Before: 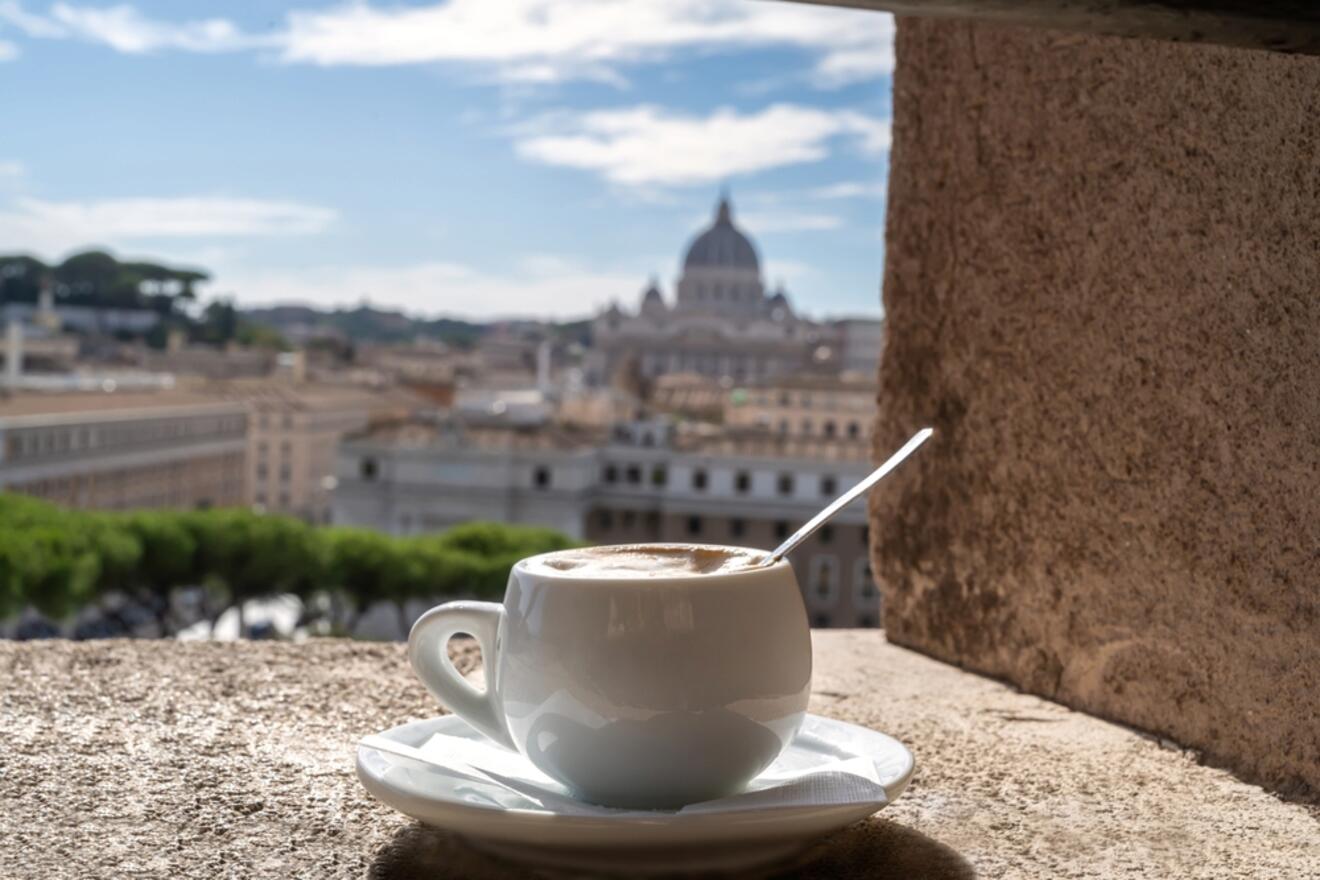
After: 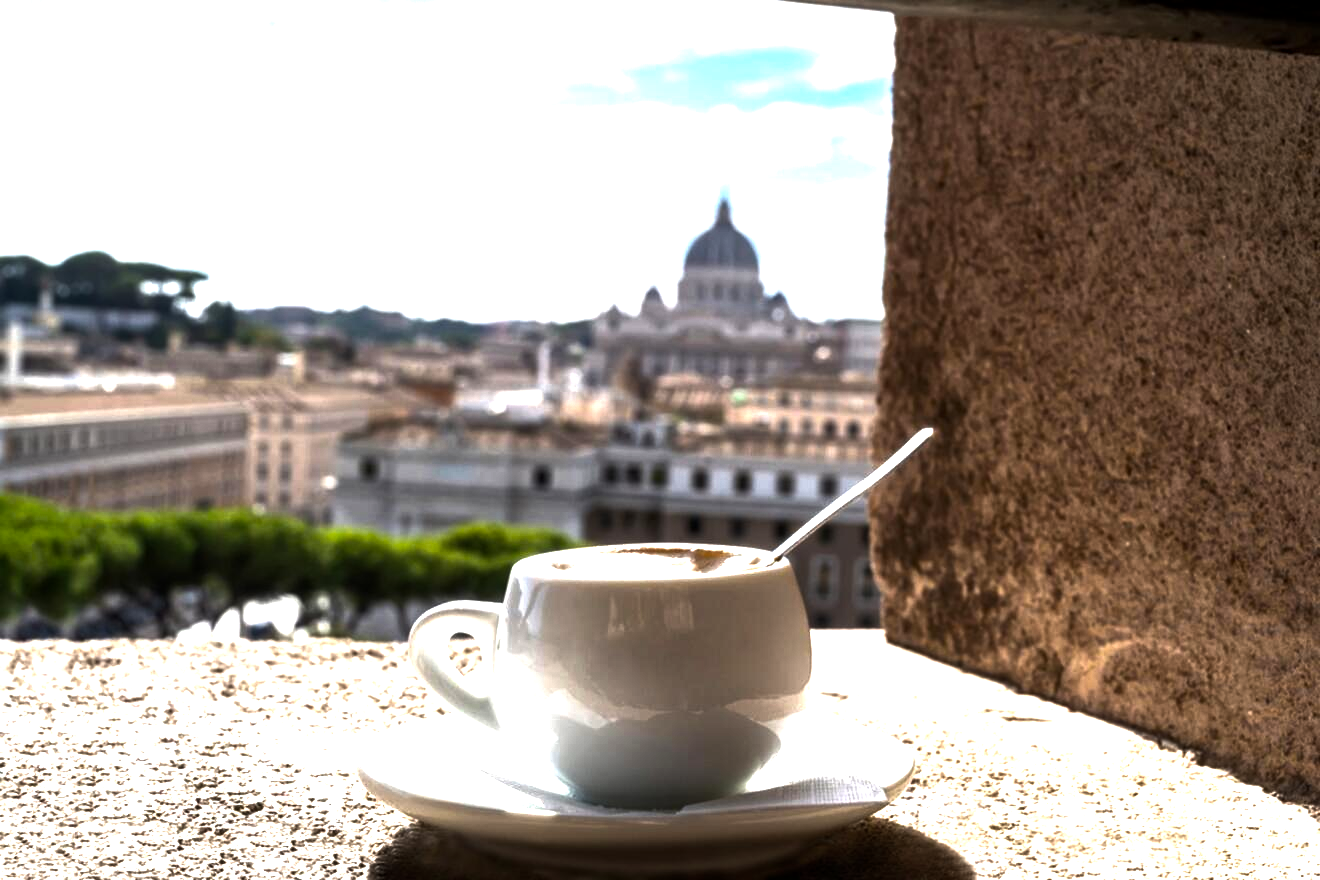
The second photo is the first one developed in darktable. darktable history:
color balance rgb: shadows lift › luminance -10.102%, perceptual saturation grading › global saturation 25.189%, perceptual brilliance grading › highlights 74.793%, perceptual brilliance grading › shadows -29.259%
local contrast: highlights 105%, shadows 98%, detail 120%, midtone range 0.2
